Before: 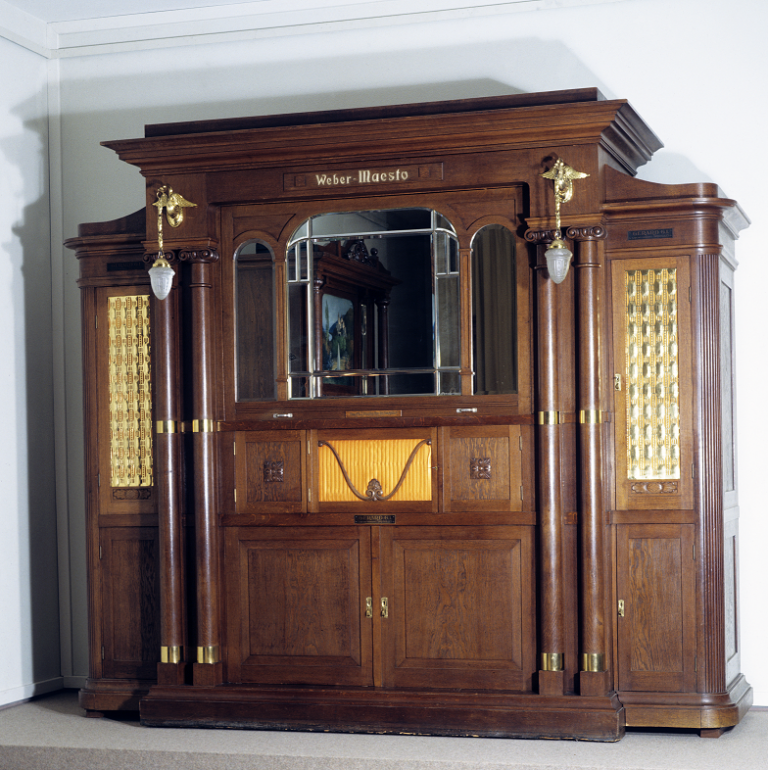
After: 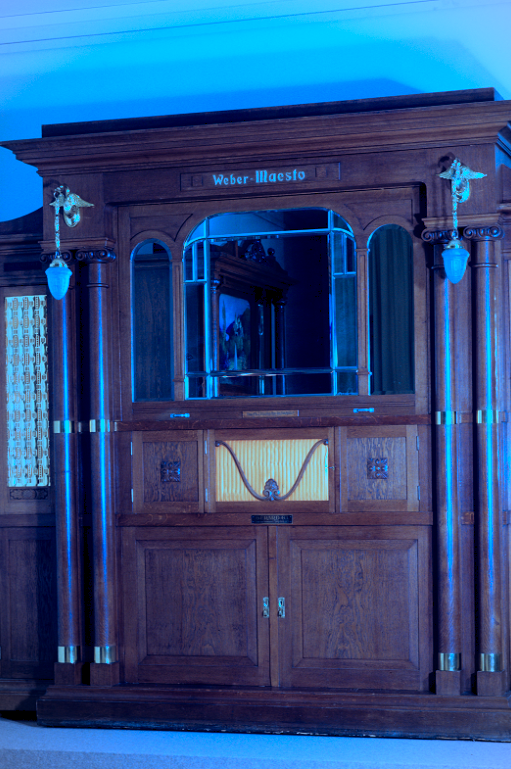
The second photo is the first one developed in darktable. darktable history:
vignetting: on, module defaults
crop and rotate: left 13.439%, right 19.92%
color calibration: output R [0.999, 0.026, -0.11, 0], output G [-0.019, 1.037, -0.099, 0], output B [0.022, -0.023, 0.902, 0], illuminant as shot in camera, x 0.483, y 0.43, temperature 2432.25 K
